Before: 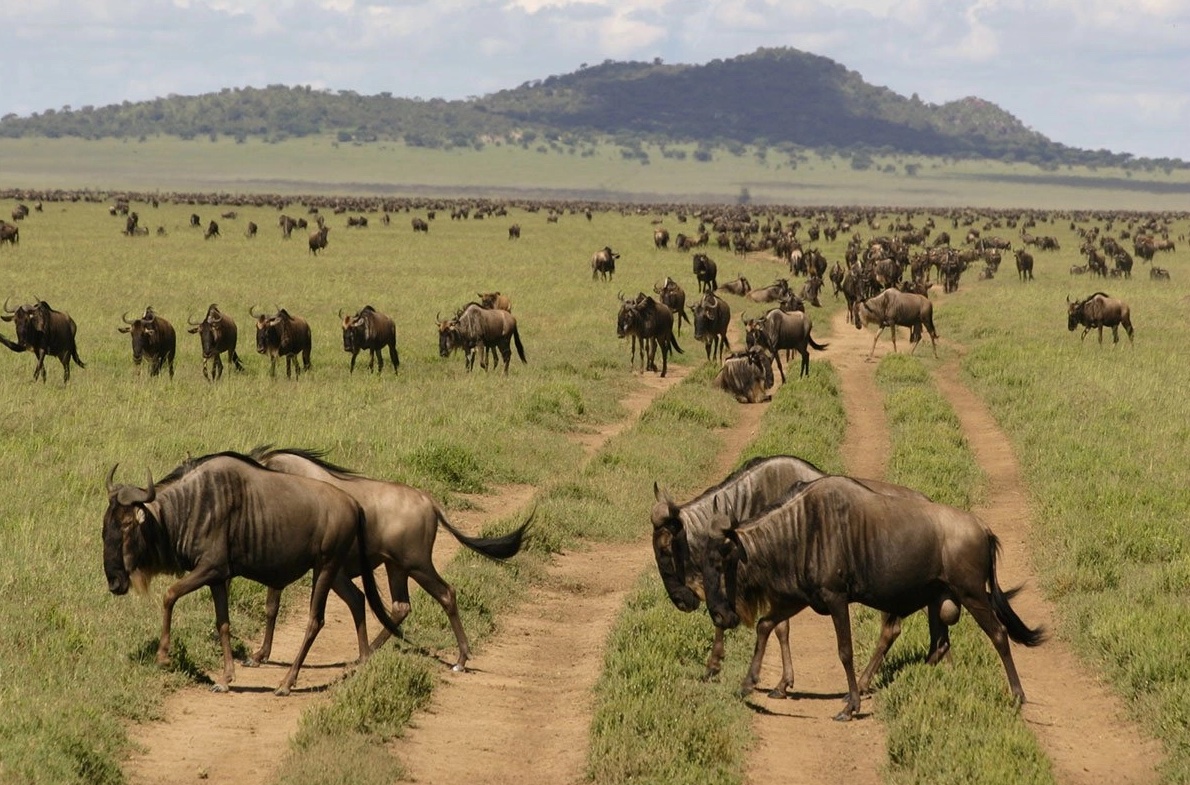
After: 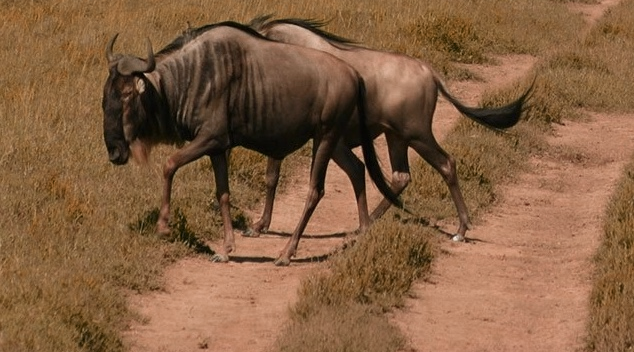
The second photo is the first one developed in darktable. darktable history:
crop and rotate: top 54.889%, right 46.649%, bottom 0.233%
color zones: curves: ch0 [(0.006, 0.385) (0.143, 0.563) (0.243, 0.321) (0.352, 0.464) (0.516, 0.456) (0.625, 0.5) (0.75, 0.5) (0.875, 0.5)]; ch1 [(0, 0.5) (0.134, 0.504) (0.246, 0.463) (0.421, 0.515) (0.5, 0.56) (0.625, 0.5) (0.75, 0.5) (0.875, 0.5)]; ch2 [(0, 0.5) (0.131, 0.426) (0.307, 0.289) (0.38, 0.188) (0.513, 0.216) (0.625, 0.548) (0.75, 0.468) (0.838, 0.396) (0.971, 0.311)]
